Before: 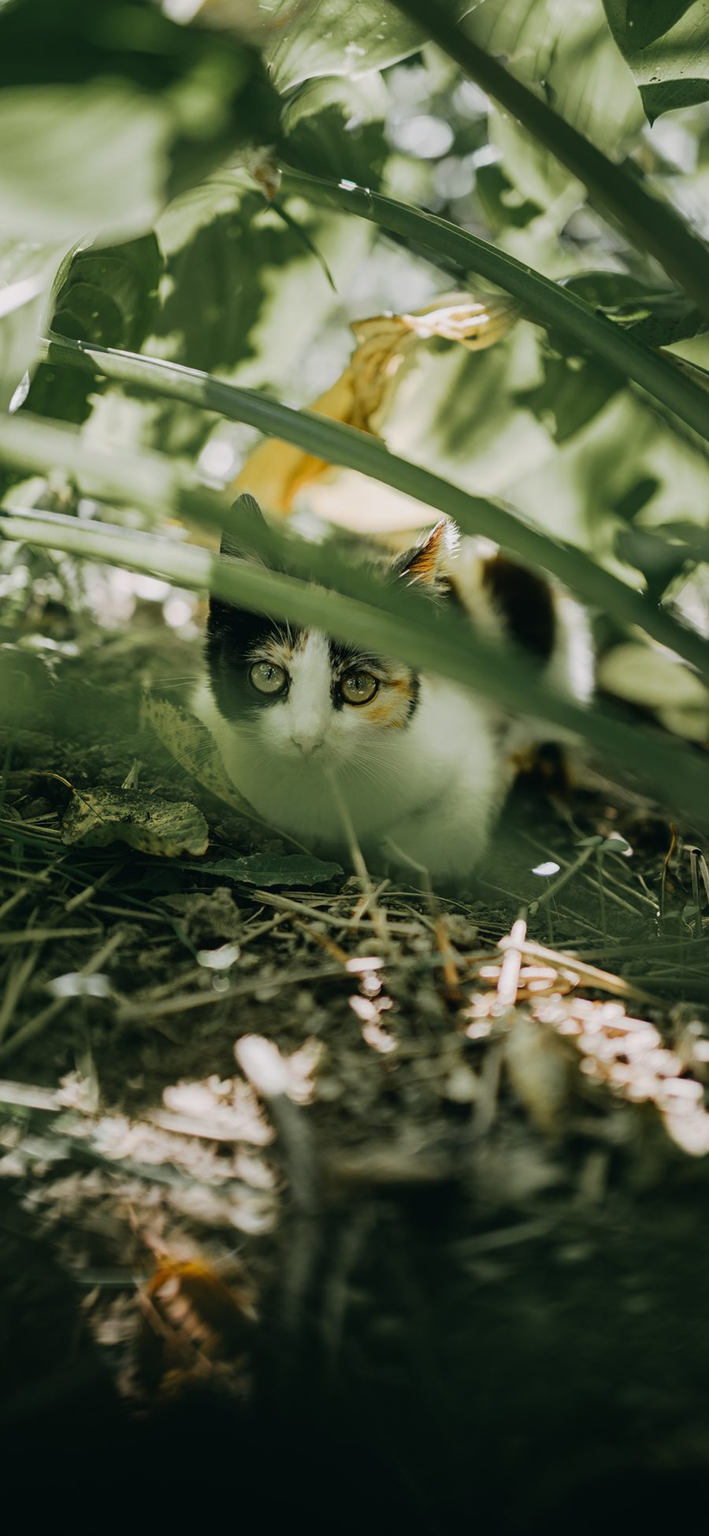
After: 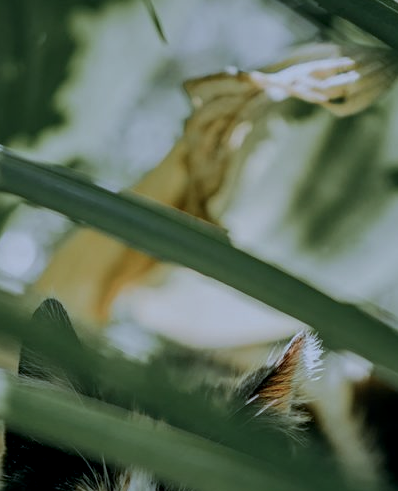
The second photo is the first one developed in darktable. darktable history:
color calibration: x 0.382, y 0.391, temperature 4088.53 K, gamut compression 2.98
local contrast: on, module defaults
exposure: black level correction 0, exposure -0.778 EV, compensate highlight preservation false
crop: left 29.015%, top 16.872%, right 26.727%, bottom 57.908%
